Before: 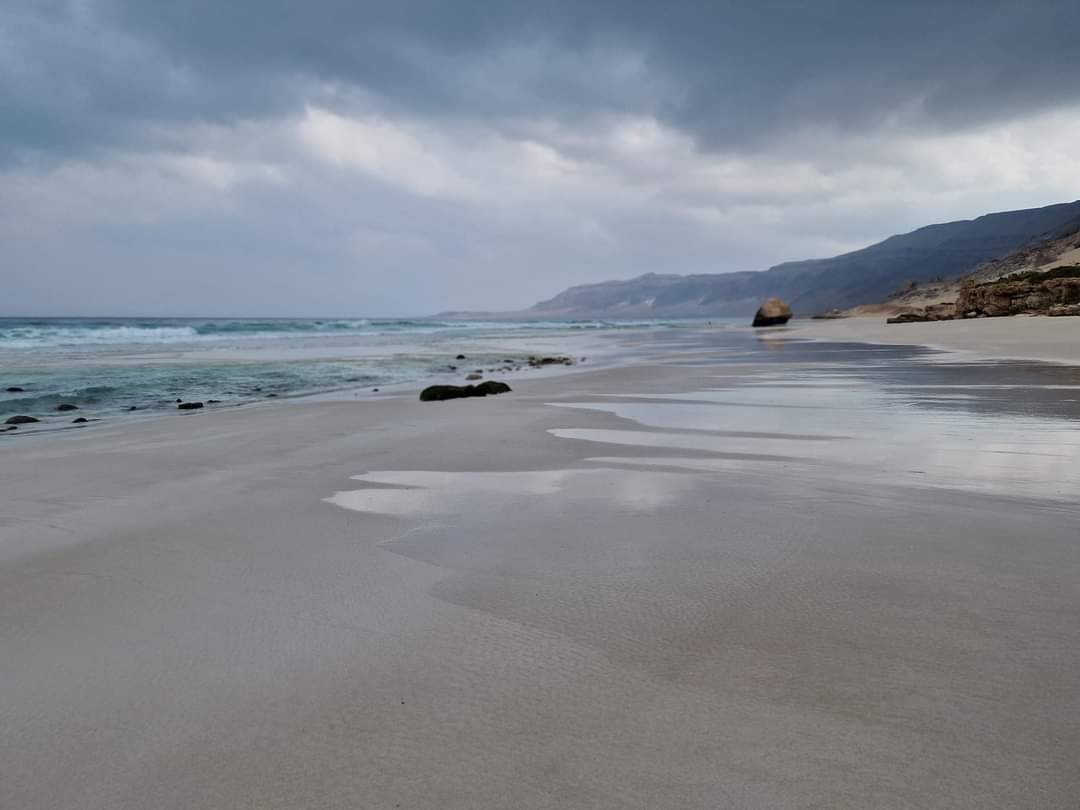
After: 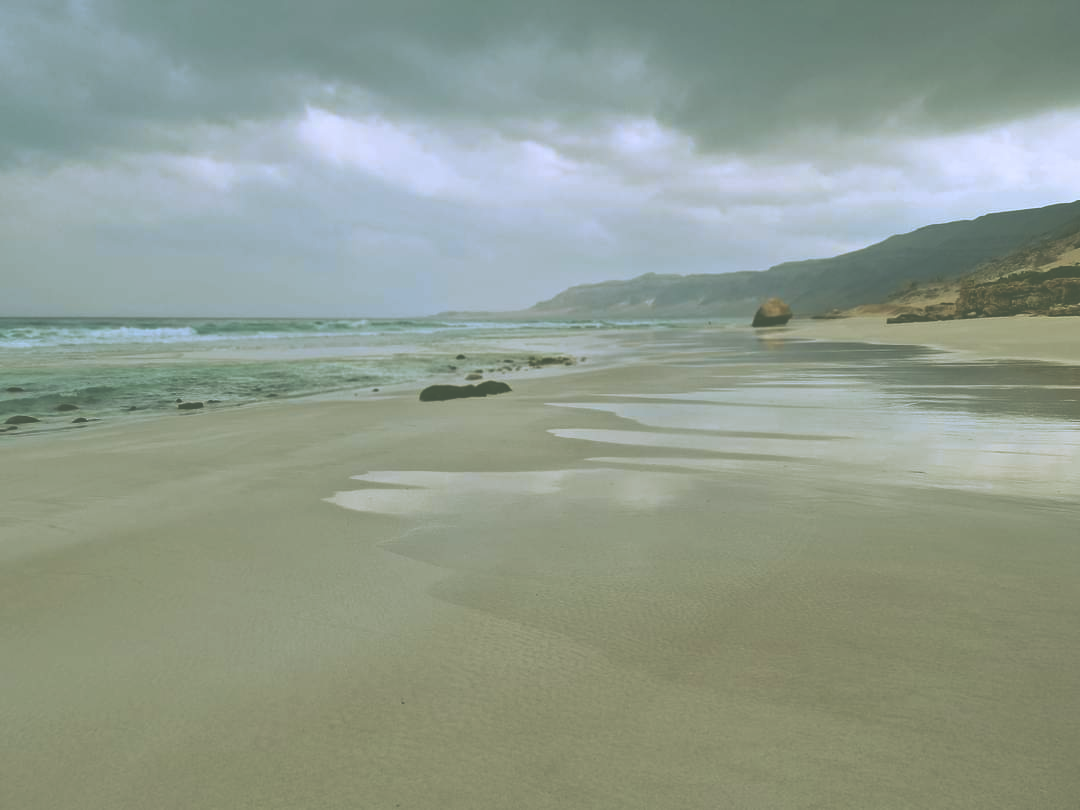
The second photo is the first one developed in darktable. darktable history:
rgb curve: curves: ch0 [(0.123, 0.061) (0.995, 0.887)]; ch1 [(0.06, 0.116) (1, 0.906)]; ch2 [(0, 0) (0.824, 0.69) (1, 1)], mode RGB, independent channels, compensate middle gray true
exposure: black level correction -0.071, exposure 0.5 EV, compensate highlight preservation false
